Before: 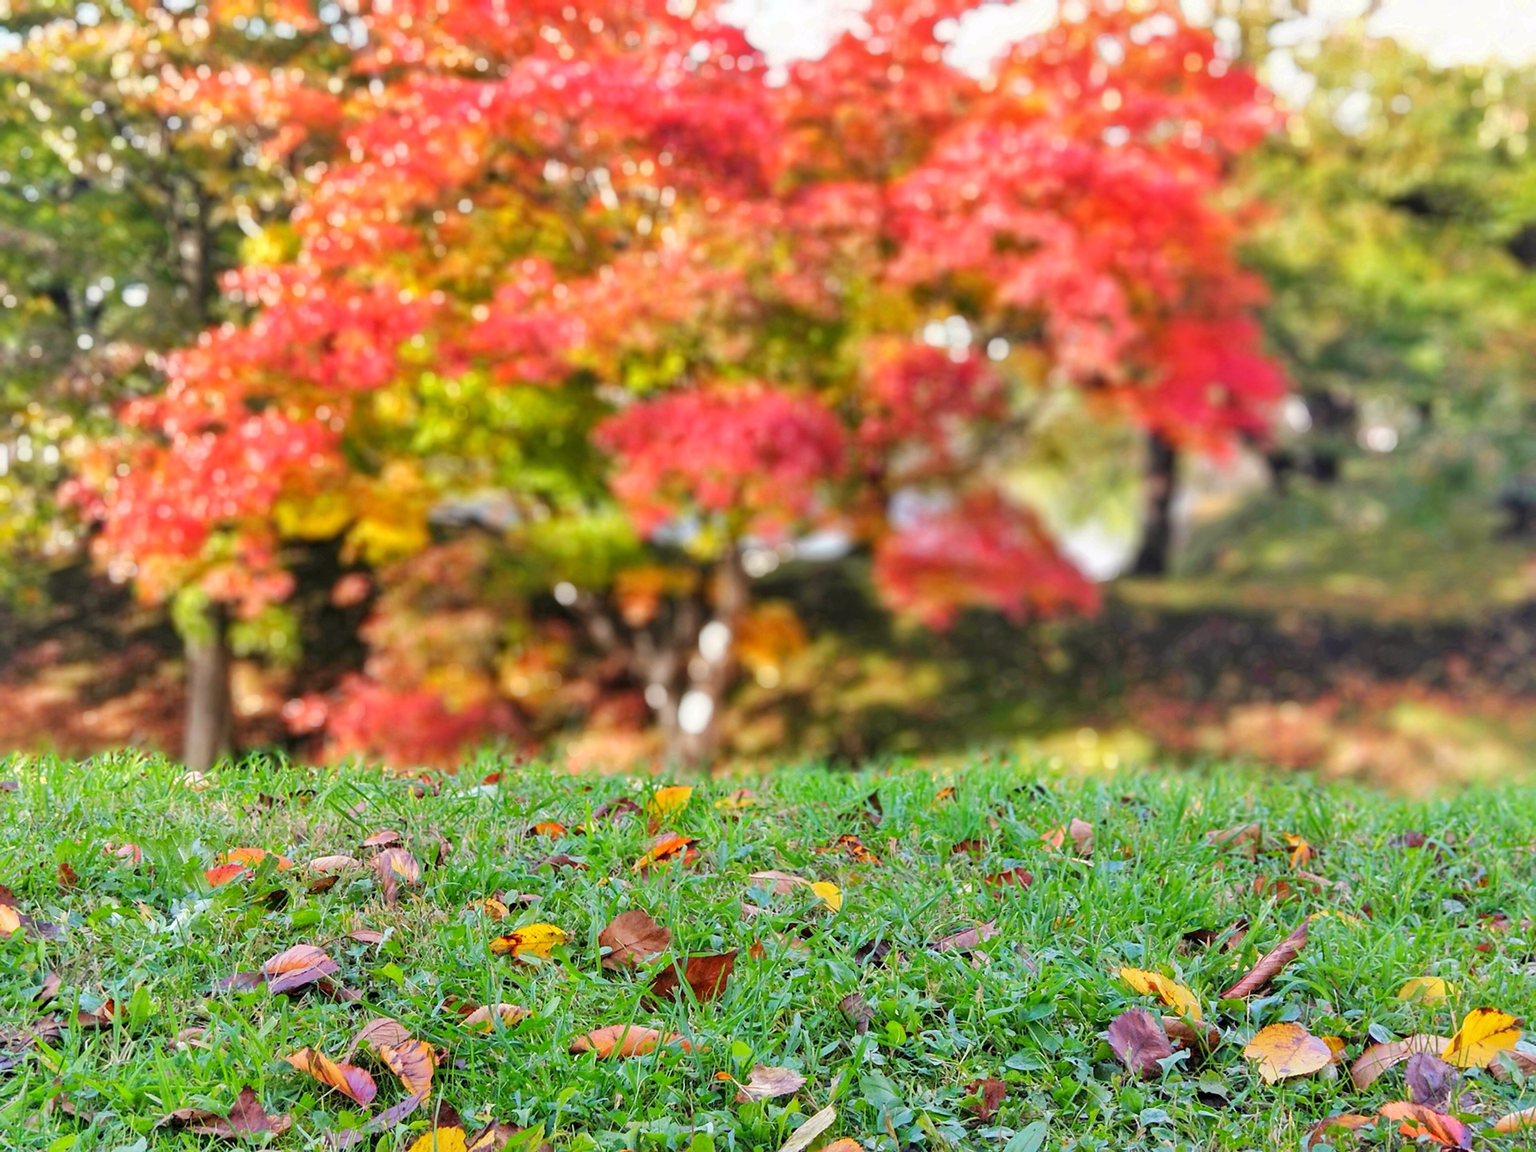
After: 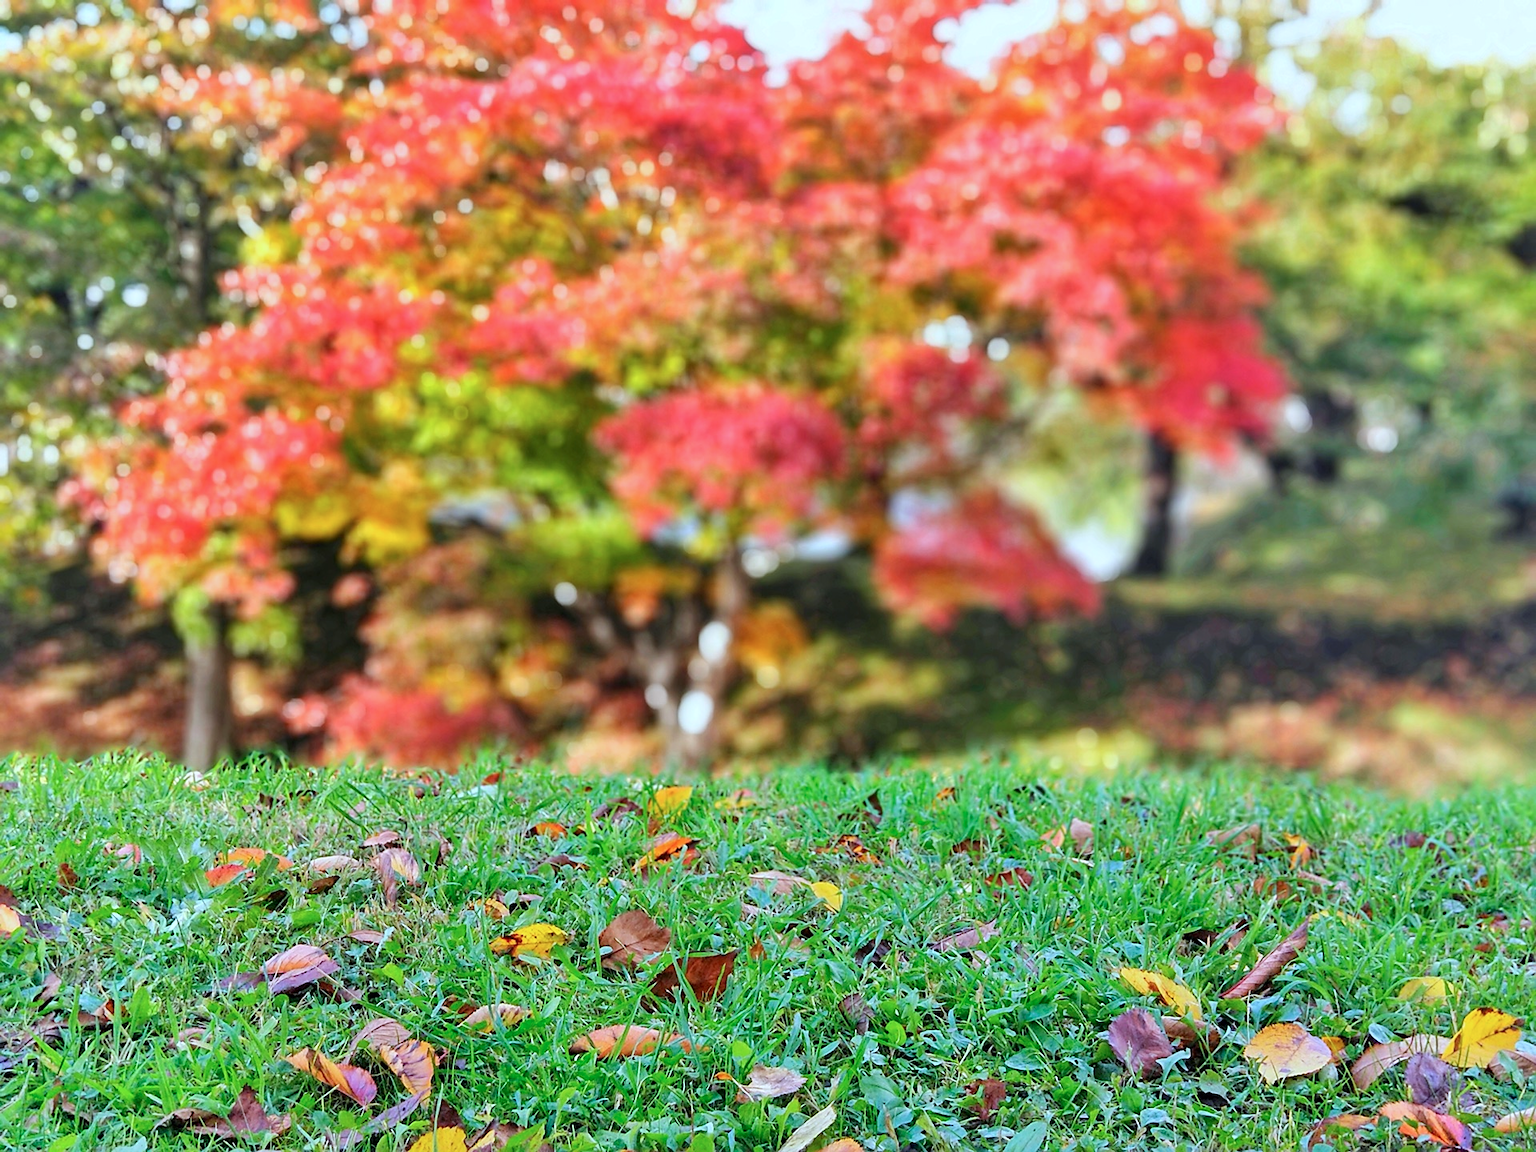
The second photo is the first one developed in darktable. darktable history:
sharpen: radius 1.864, amount 0.398, threshold 1.271
contrast brightness saturation: contrast 0.1, brightness 0.02, saturation 0.02
color calibration: illuminant F (fluorescent), F source F9 (Cool White Deluxe 4150 K) – high CRI, x 0.374, y 0.373, temperature 4158.34 K
exposure: exposure -0.064 EV, compensate highlight preservation false
